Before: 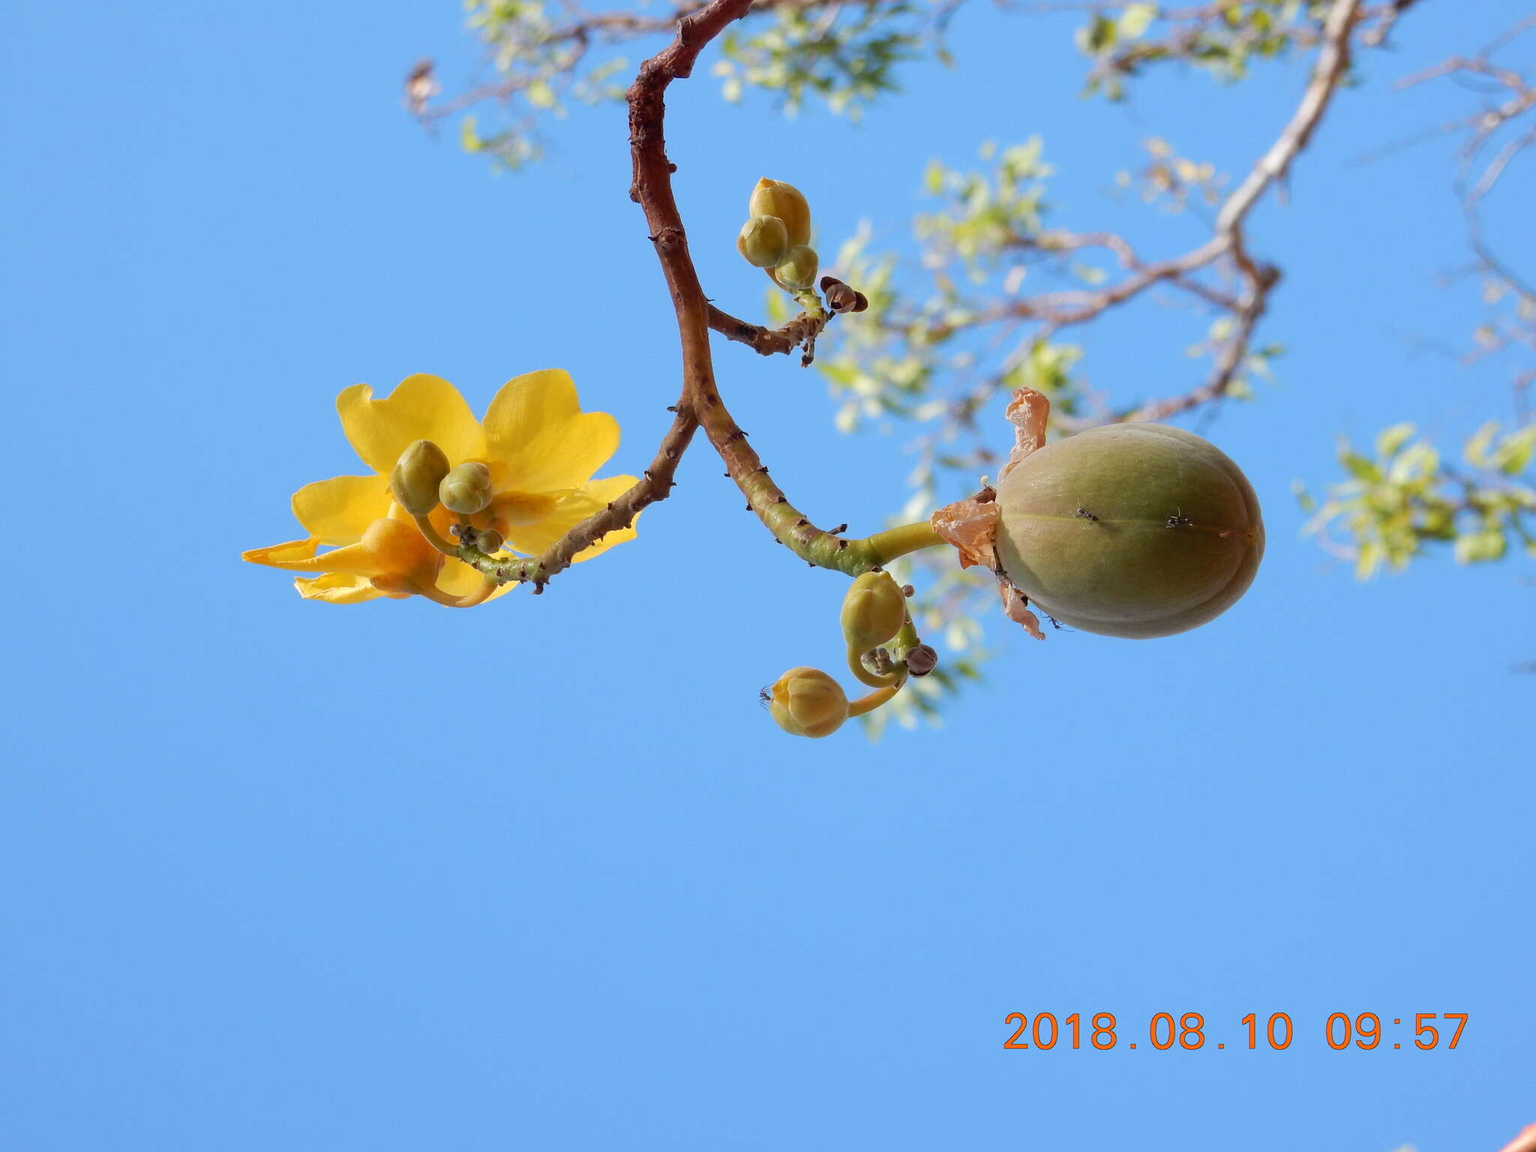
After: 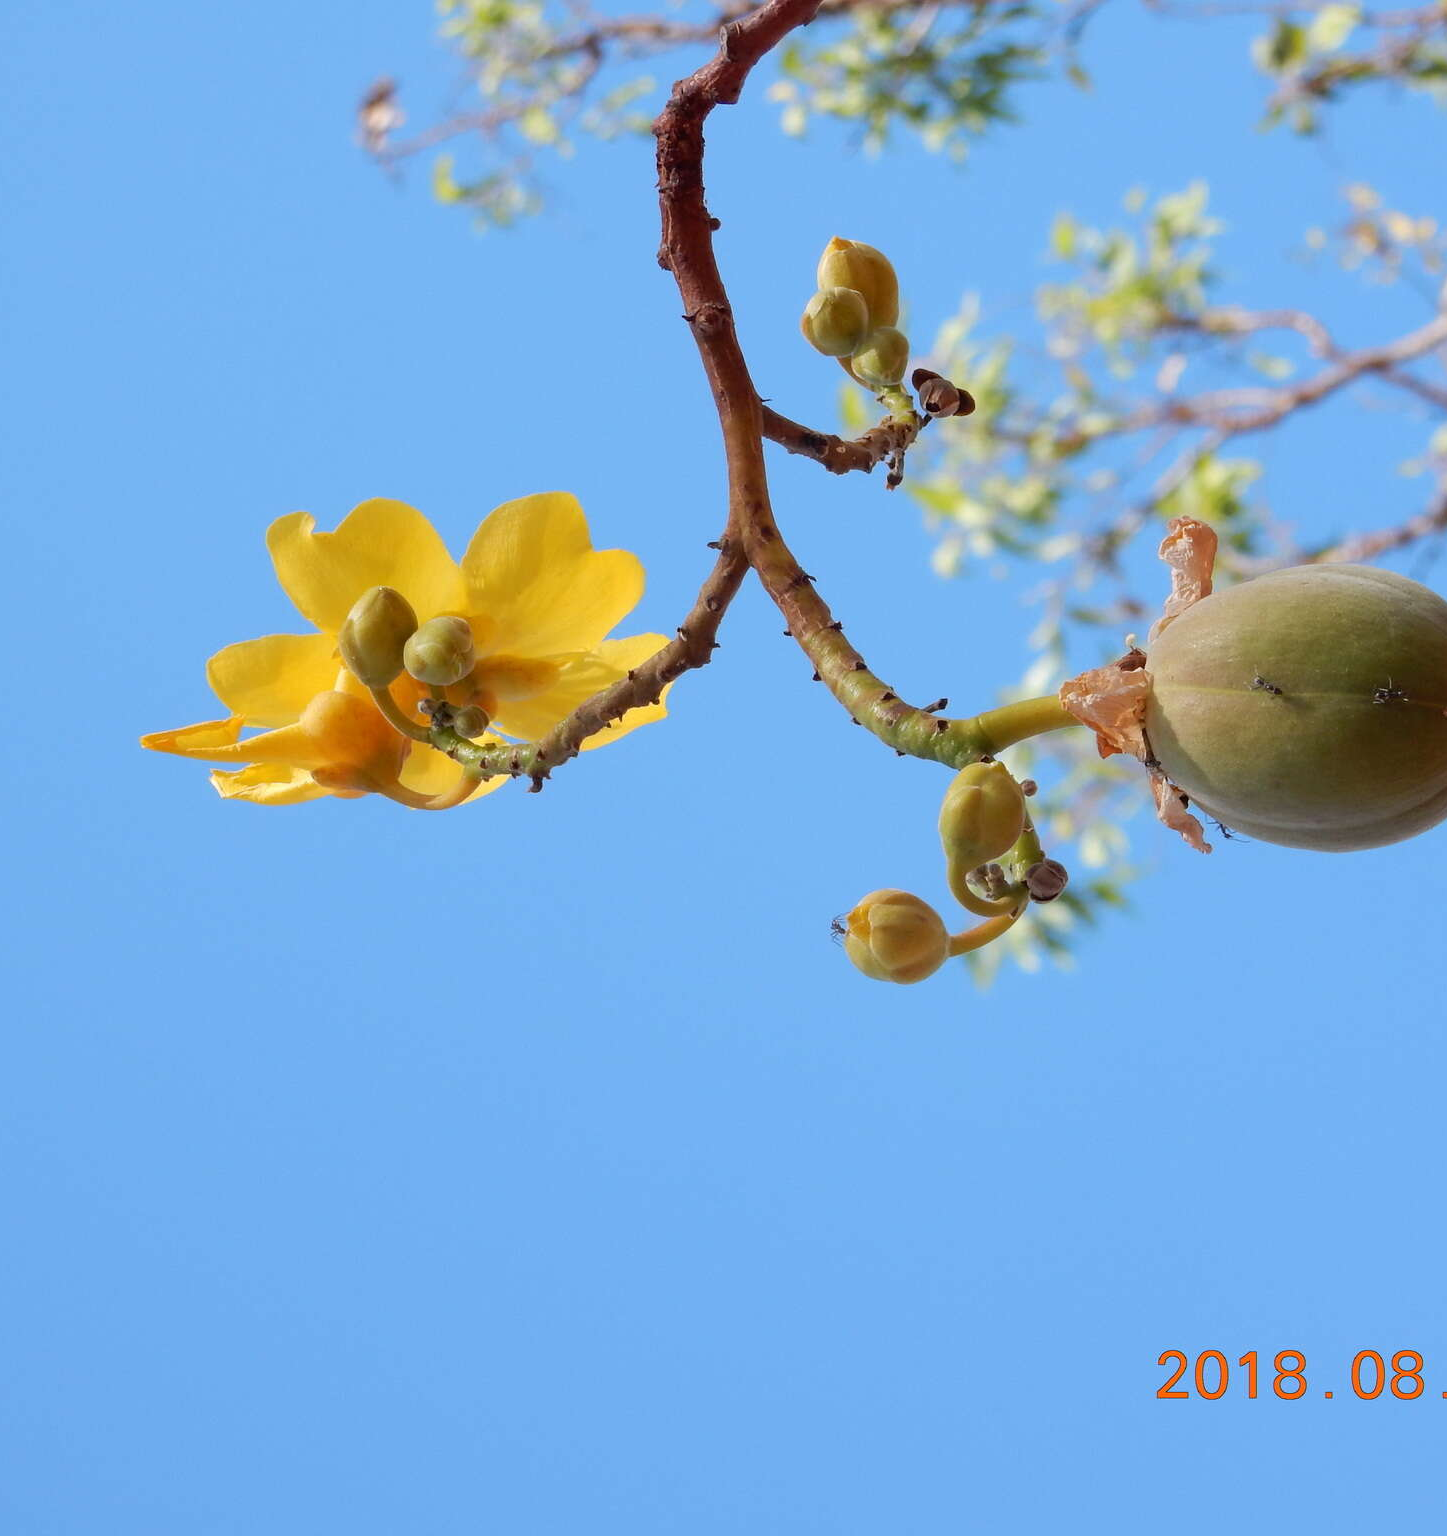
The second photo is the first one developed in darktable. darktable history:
crop and rotate: left 8.935%, right 20.371%
